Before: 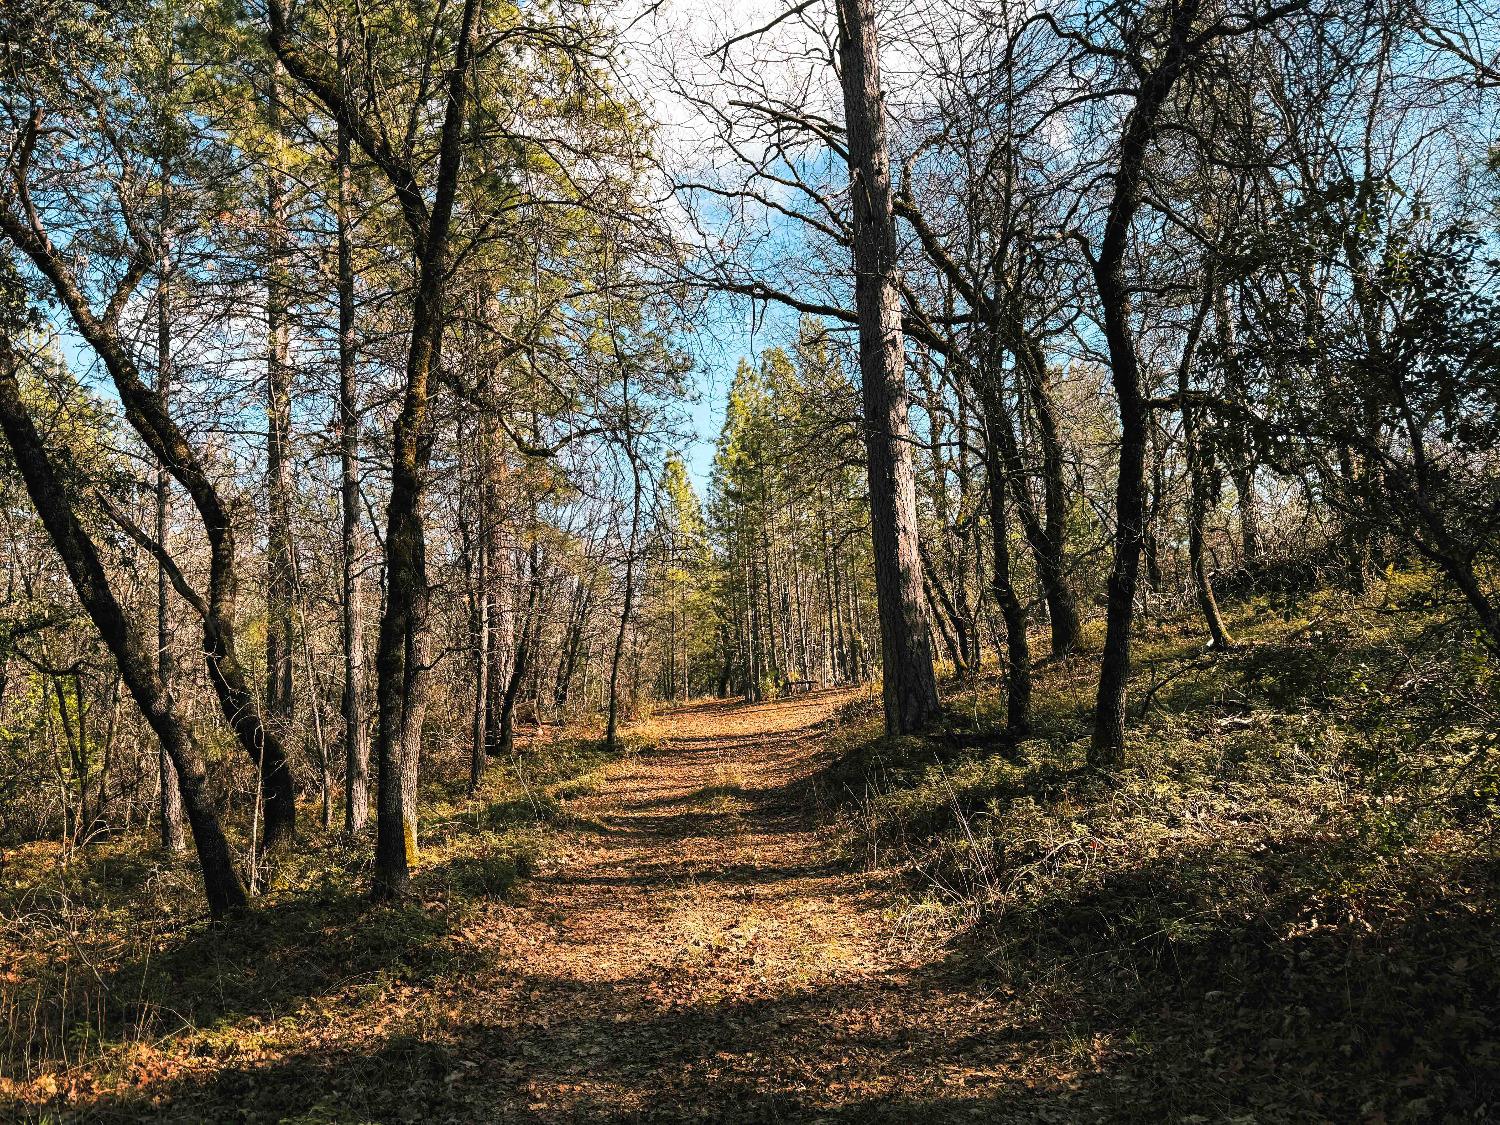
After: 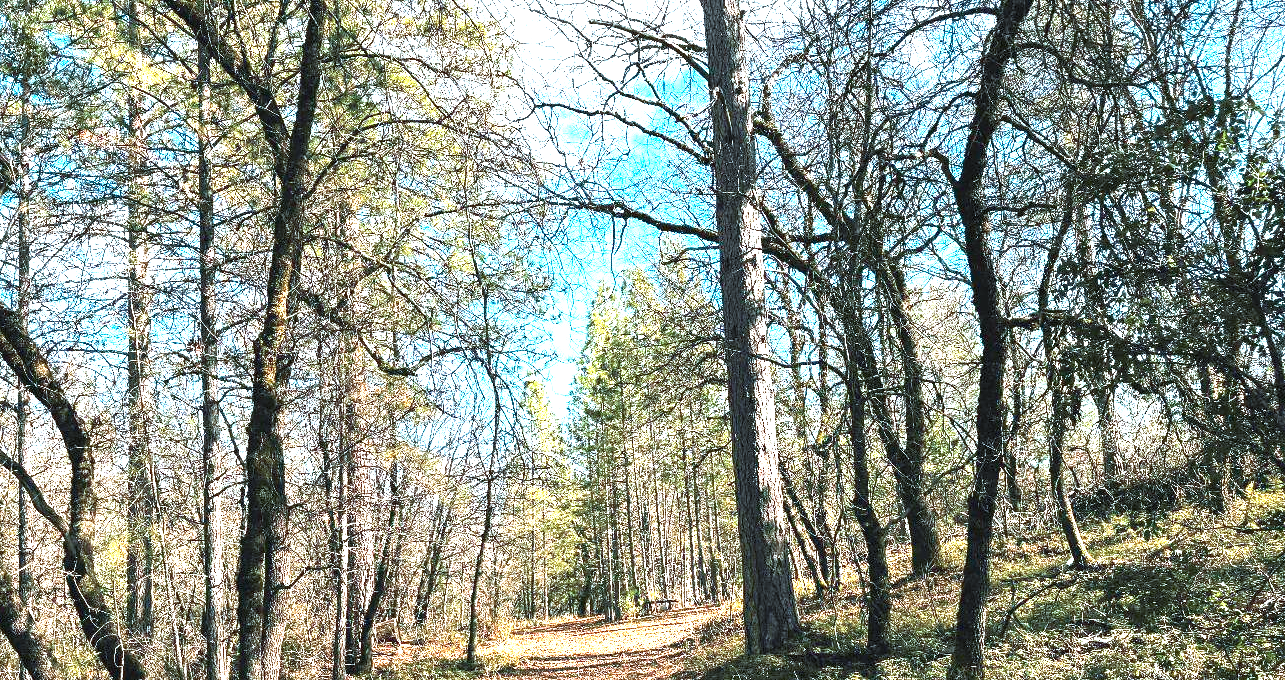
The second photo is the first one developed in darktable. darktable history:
color correction: highlights a* -11.71, highlights b* -15.58
exposure: black level correction 0, exposure 1.9 EV, compensate highlight preservation false
crop and rotate: left 9.345%, top 7.22%, right 4.982%, bottom 32.331%
